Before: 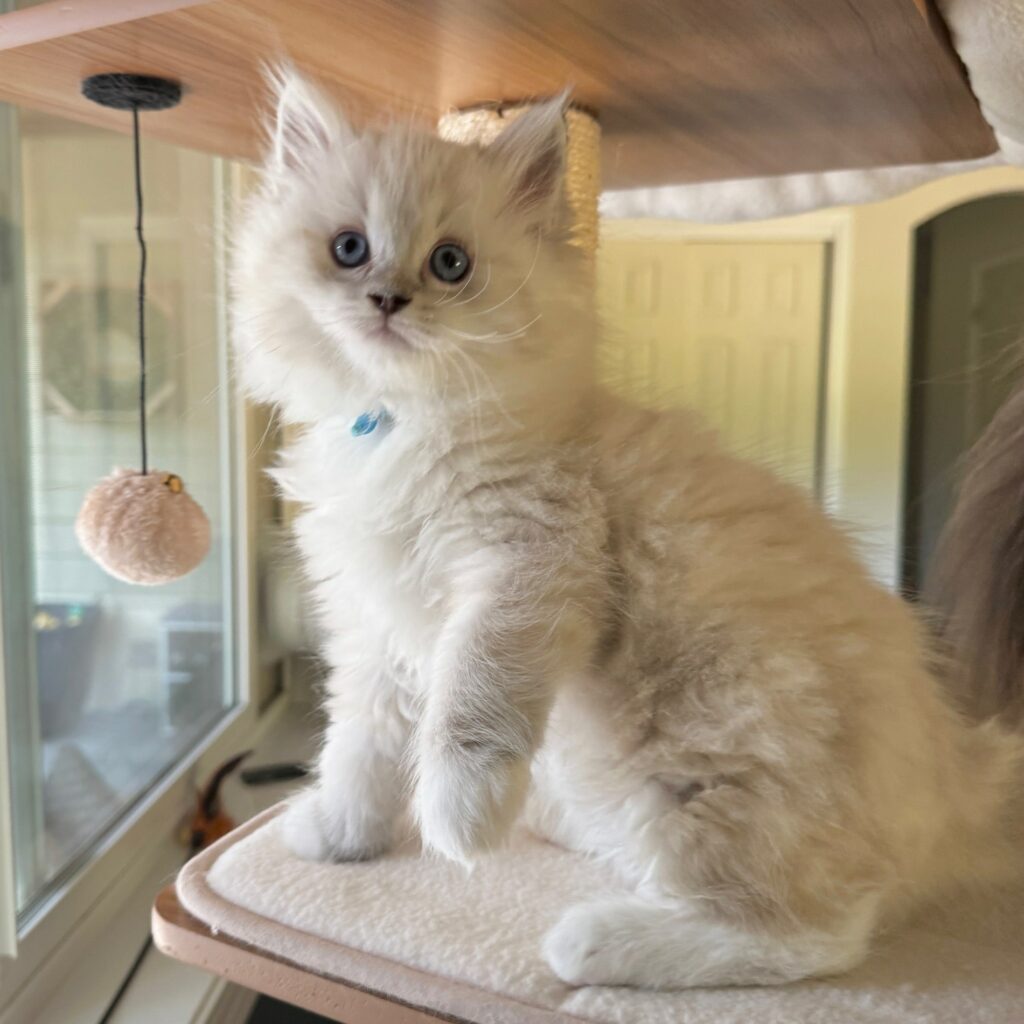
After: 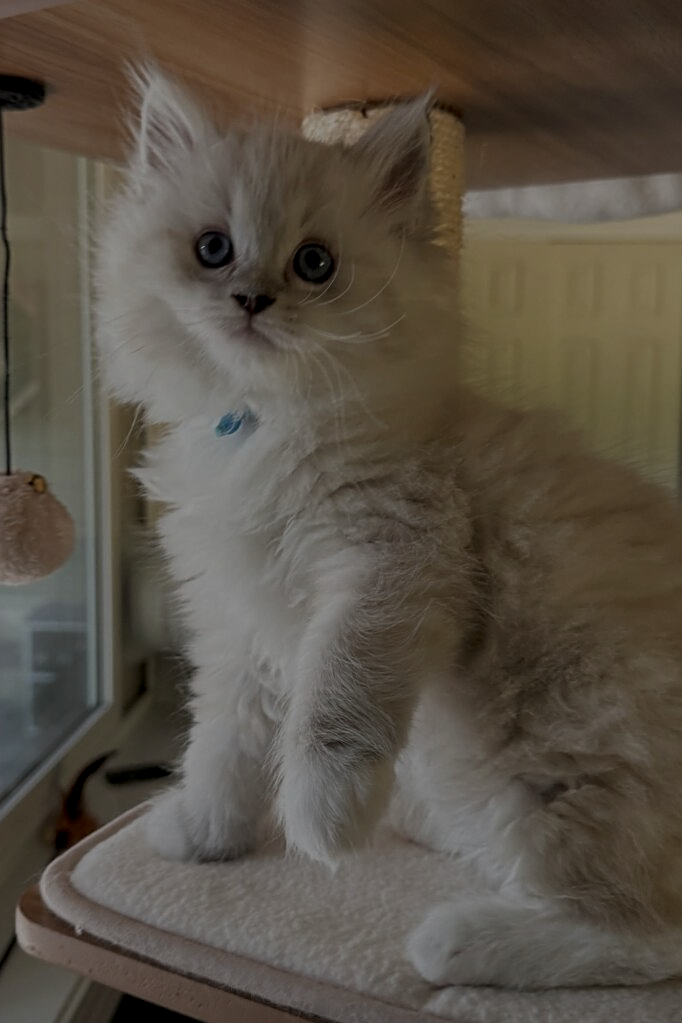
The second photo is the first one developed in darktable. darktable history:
crop and rotate: left 13.358%, right 20.035%
sharpen: on, module defaults
exposure: exposure -2.403 EV, compensate exposure bias true, compensate highlight preservation false
contrast brightness saturation: saturation -0.053
base curve: curves: ch0 [(0, 0) (0.688, 0.865) (1, 1)], preserve colors none
local contrast: on, module defaults
tone equalizer: mask exposure compensation -0.492 EV
